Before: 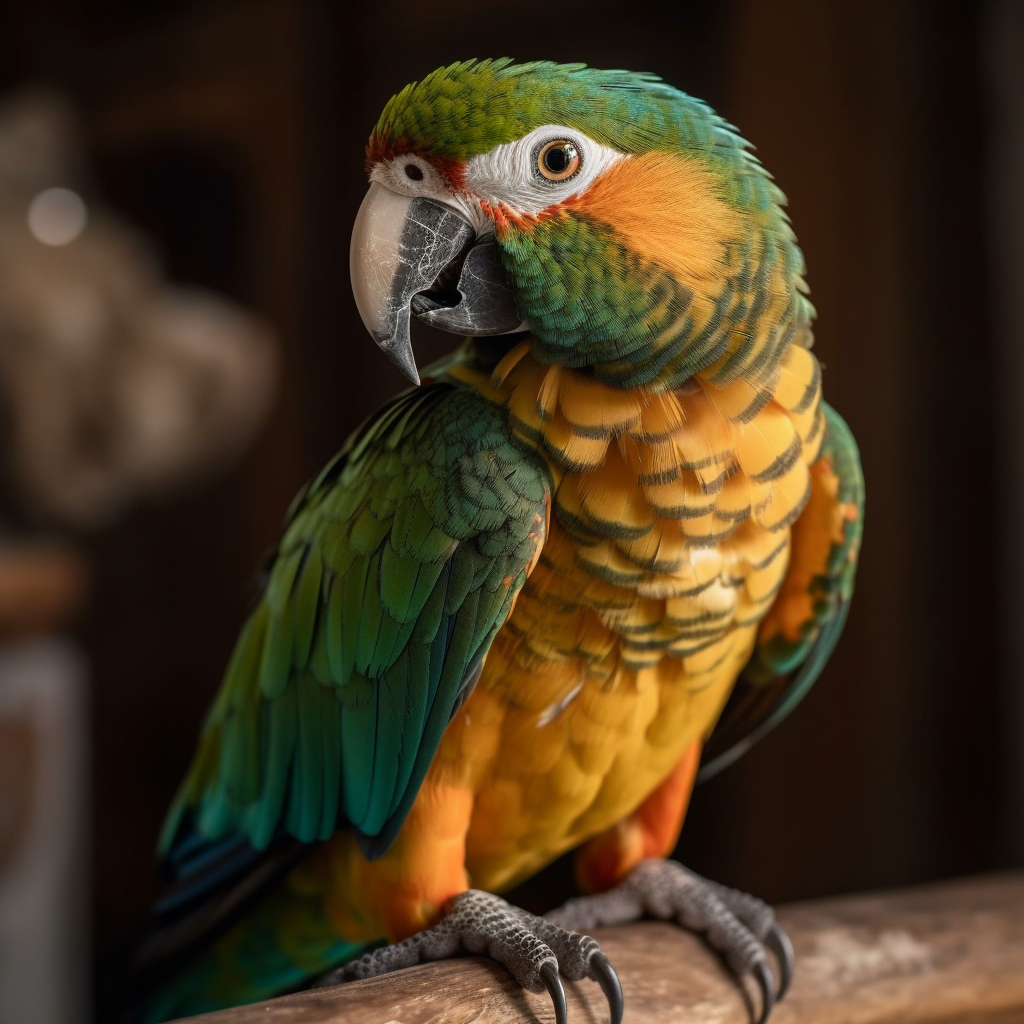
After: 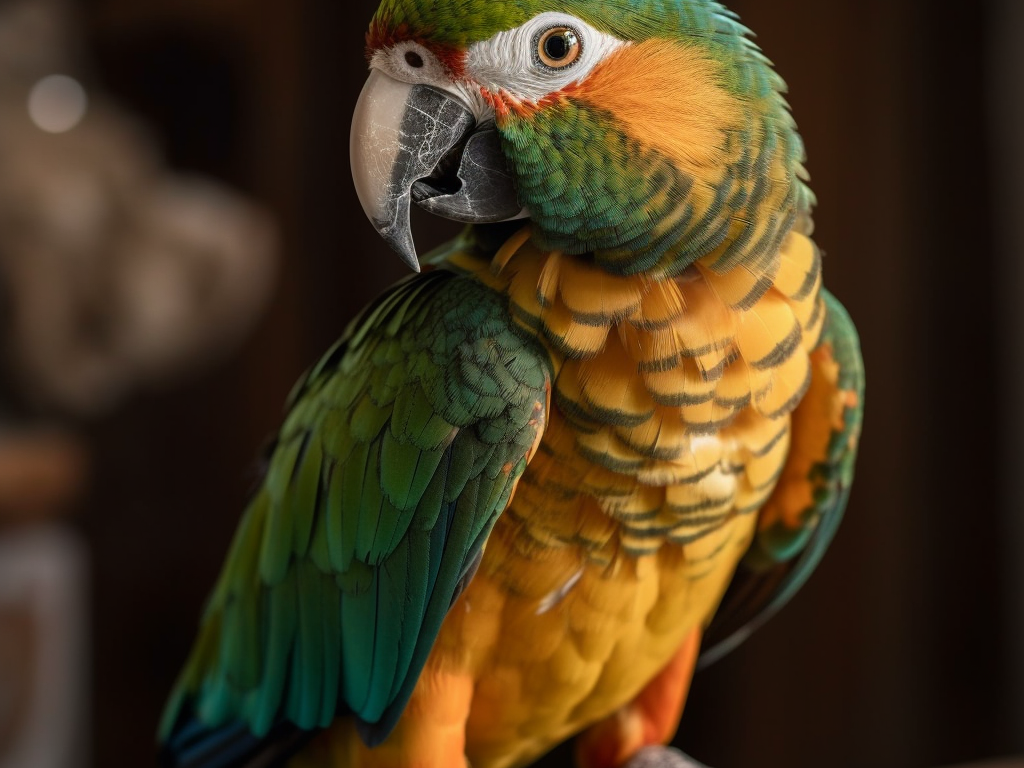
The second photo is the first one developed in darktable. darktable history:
crop: top 11.037%, bottom 13.926%
